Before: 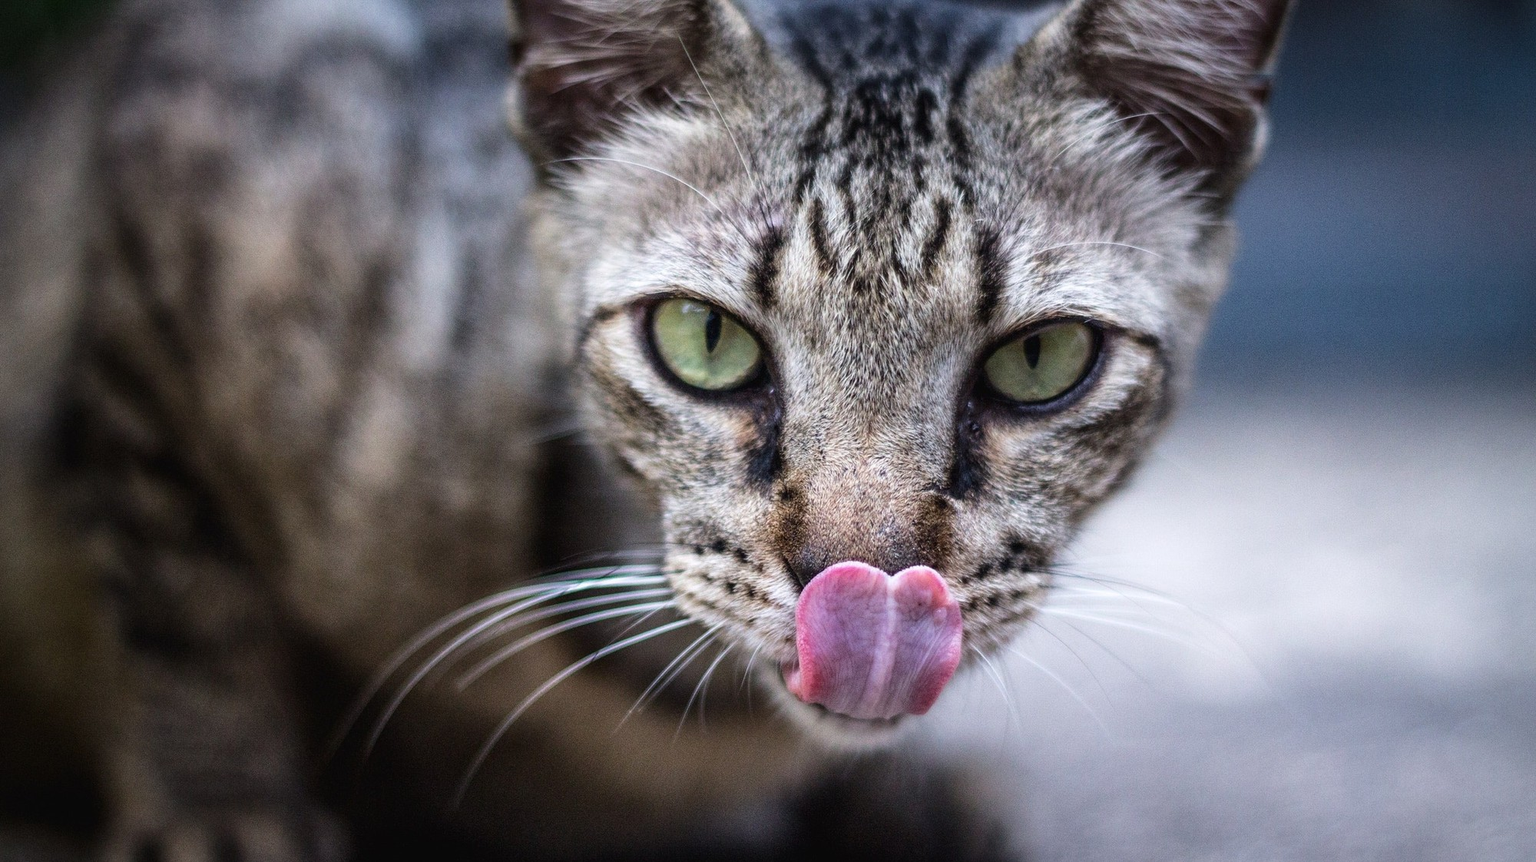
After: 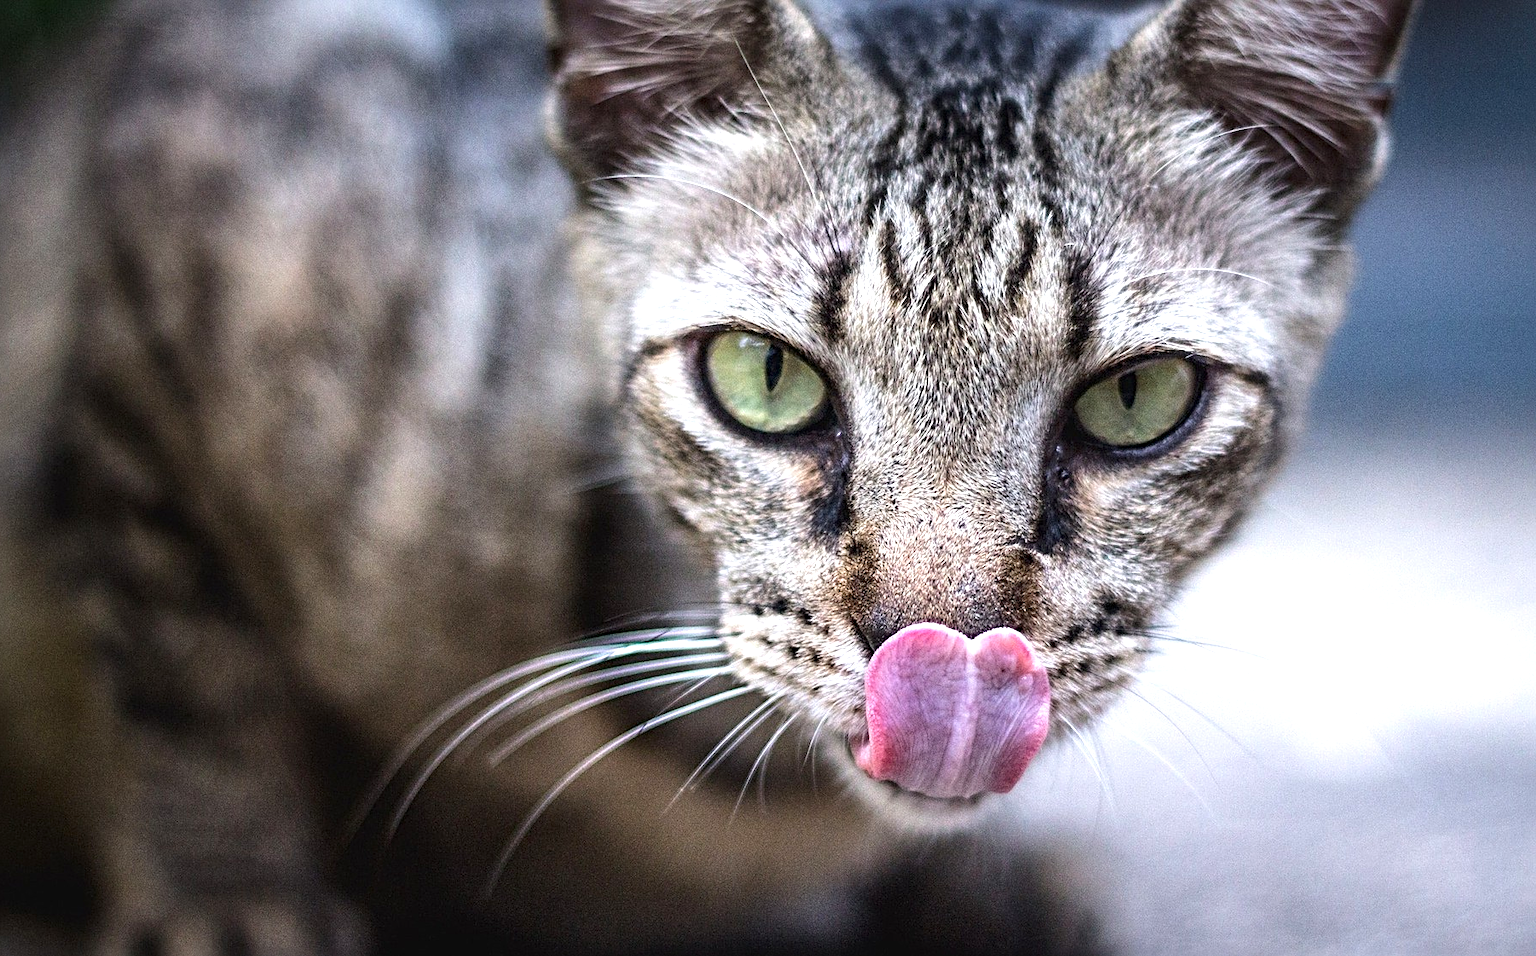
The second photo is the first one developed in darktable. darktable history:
sharpen: radius 4
crop and rotate: left 1.088%, right 8.807%
exposure: exposure 0.6 EV, compensate highlight preservation false
